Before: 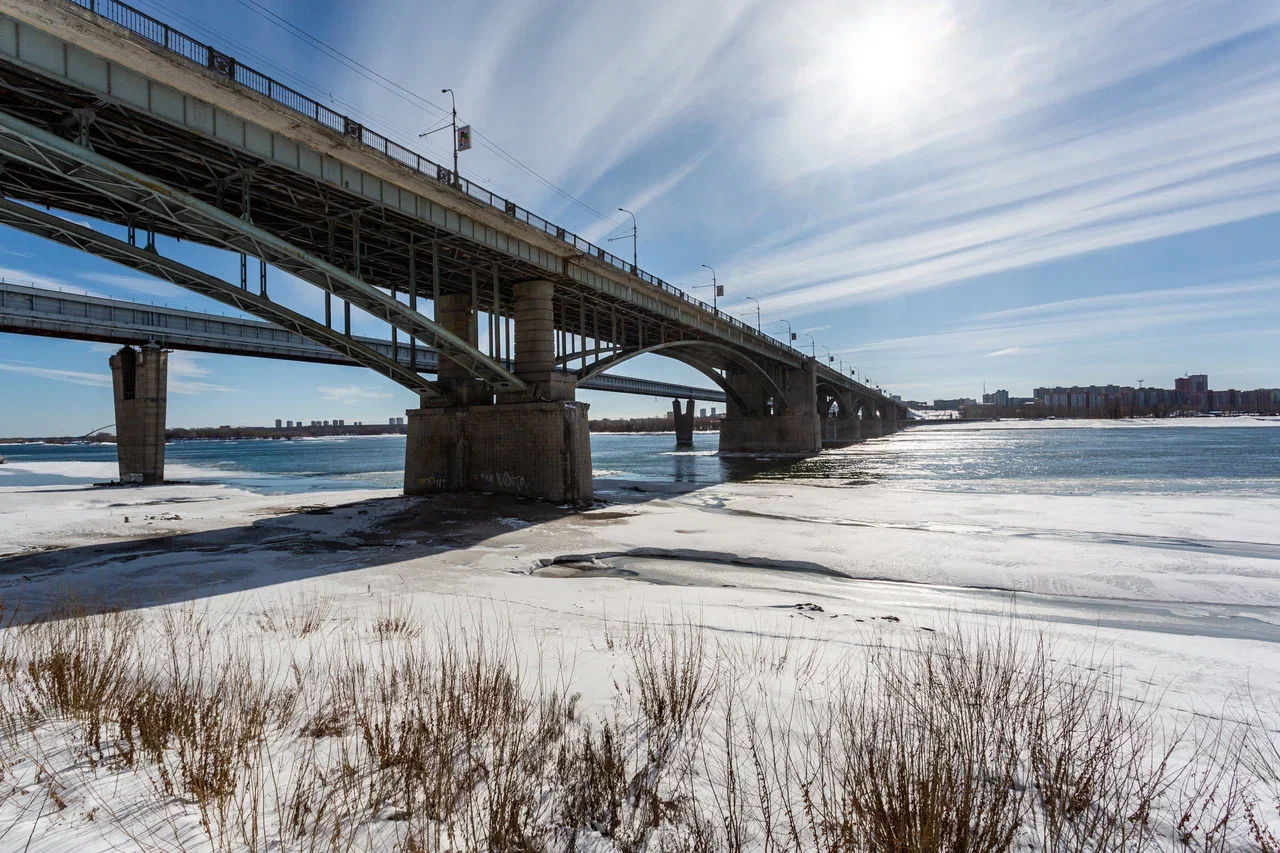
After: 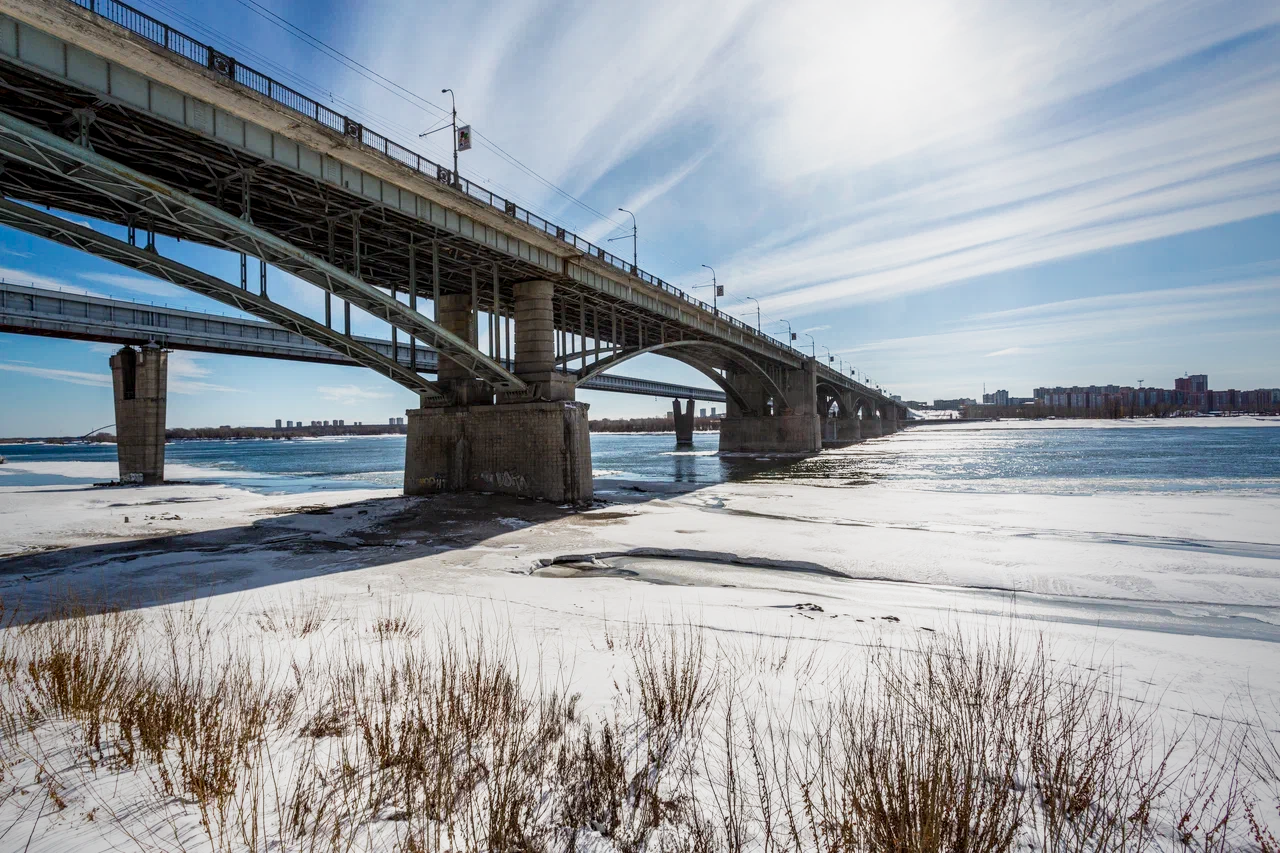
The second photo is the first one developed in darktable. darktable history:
base curve: curves: ch0 [(0, 0) (0.088, 0.125) (0.176, 0.251) (0.354, 0.501) (0.613, 0.749) (1, 0.877)], preserve colors none
exposure: exposure -0.061 EV, compensate exposure bias true, compensate highlight preservation false
local contrast: on, module defaults
vignetting: fall-off start 96.91%, fall-off radius 98.87%, saturation 0.379, width/height ratio 0.611
